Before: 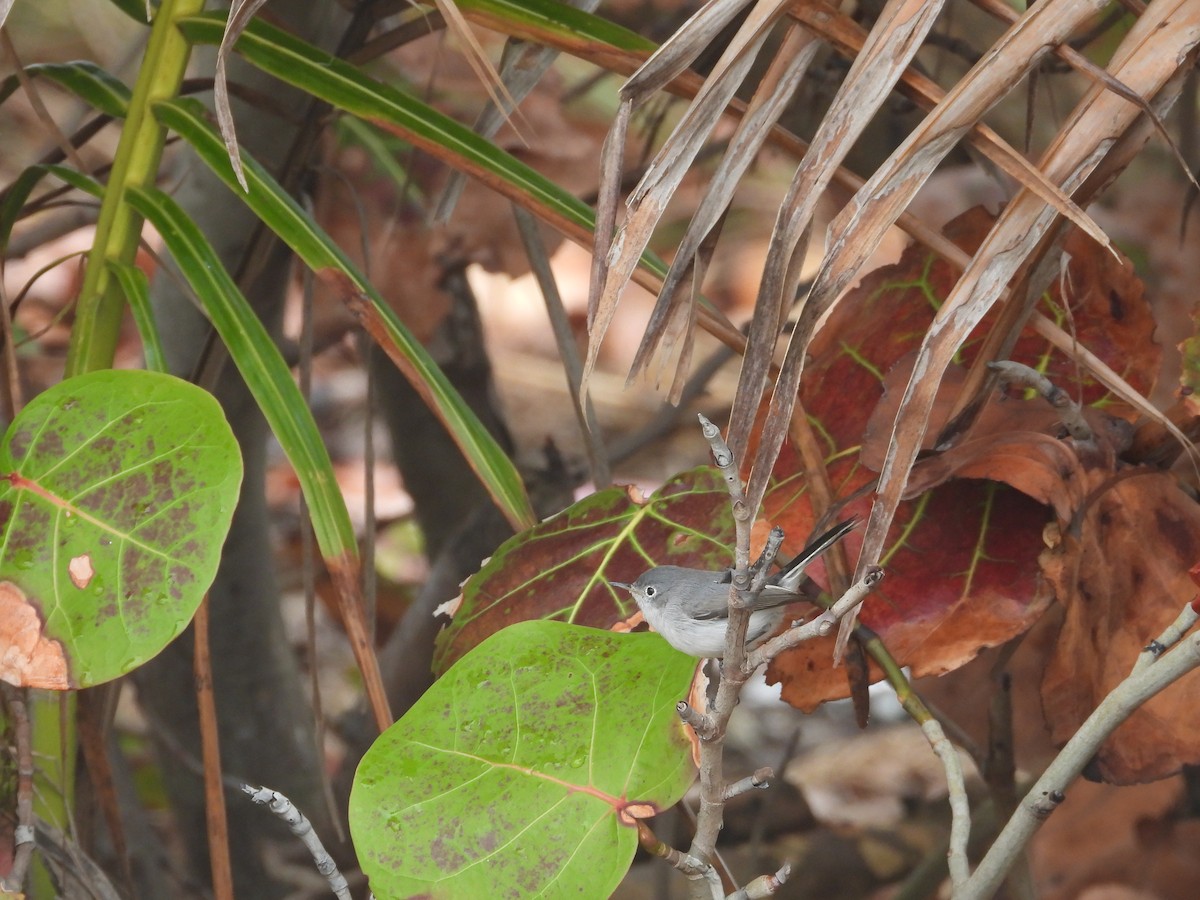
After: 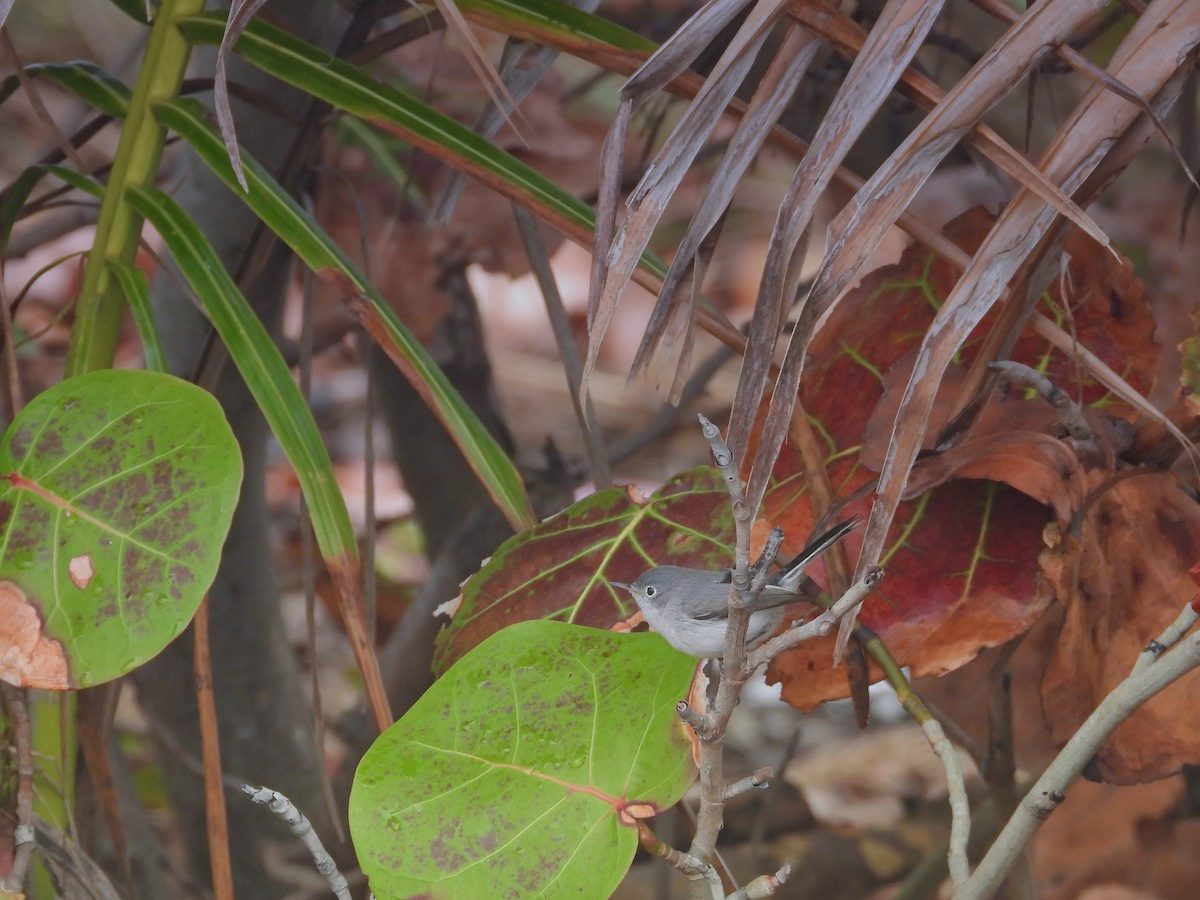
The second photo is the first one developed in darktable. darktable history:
exposure: exposure 0.2 EV, compensate highlight preservation false
graduated density: hue 238.83°, saturation 50%
tone equalizer: -8 EV 0.25 EV, -7 EV 0.417 EV, -6 EV 0.417 EV, -5 EV 0.25 EV, -3 EV -0.25 EV, -2 EV -0.417 EV, -1 EV -0.417 EV, +0 EV -0.25 EV, edges refinement/feathering 500, mask exposure compensation -1.57 EV, preserve details guided filter
